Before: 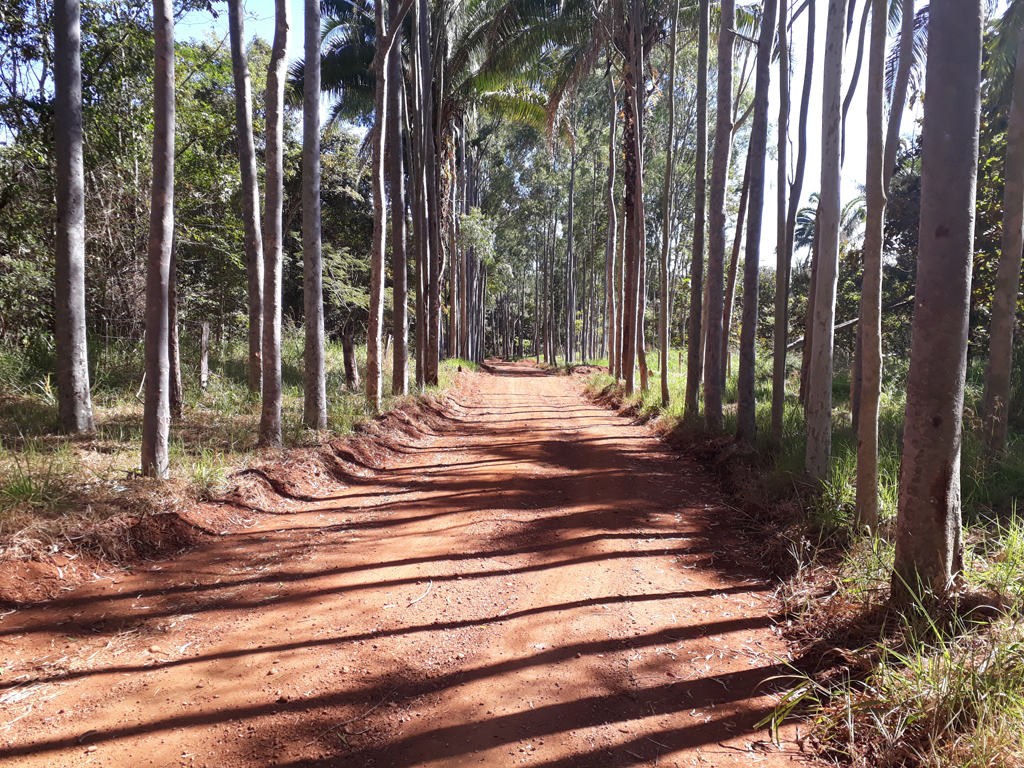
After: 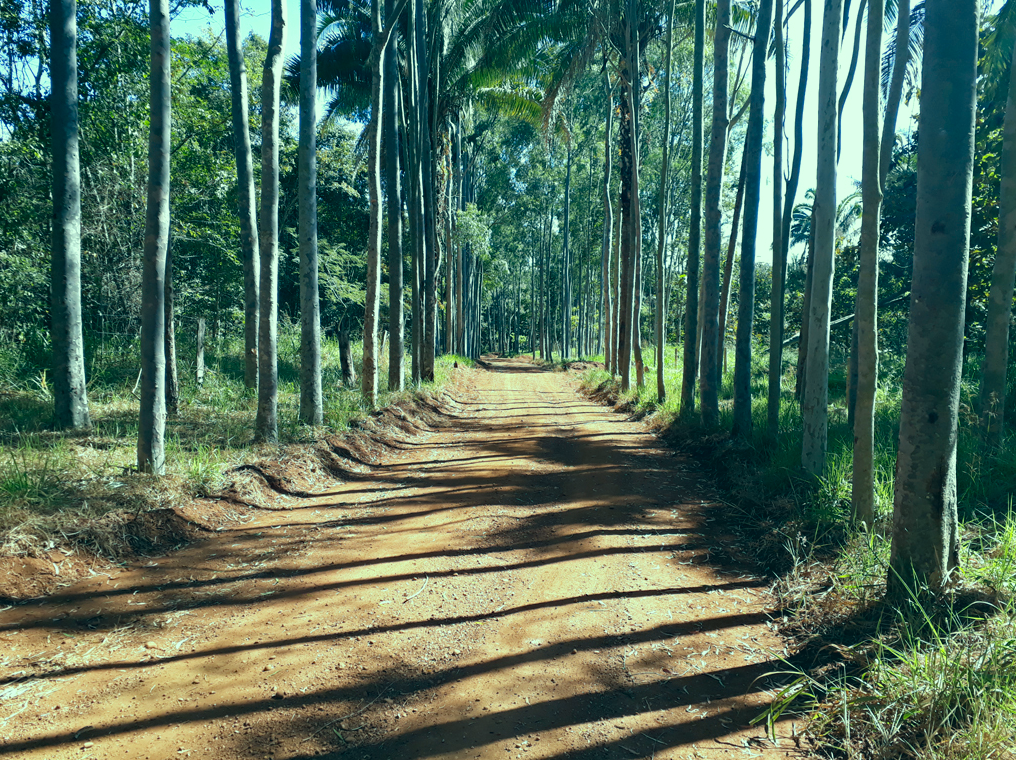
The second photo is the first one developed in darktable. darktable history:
exposure: compensate highlight preservation false
color correction: highlights a* -19.6, highlights b* 9.8, shadows a* -20.34, shadows b* -10.52
crop: left 0.439%, top 0.534%, right 0.246%, bottom 0.503%
haze removal: compatibility mode true, adaptive false
